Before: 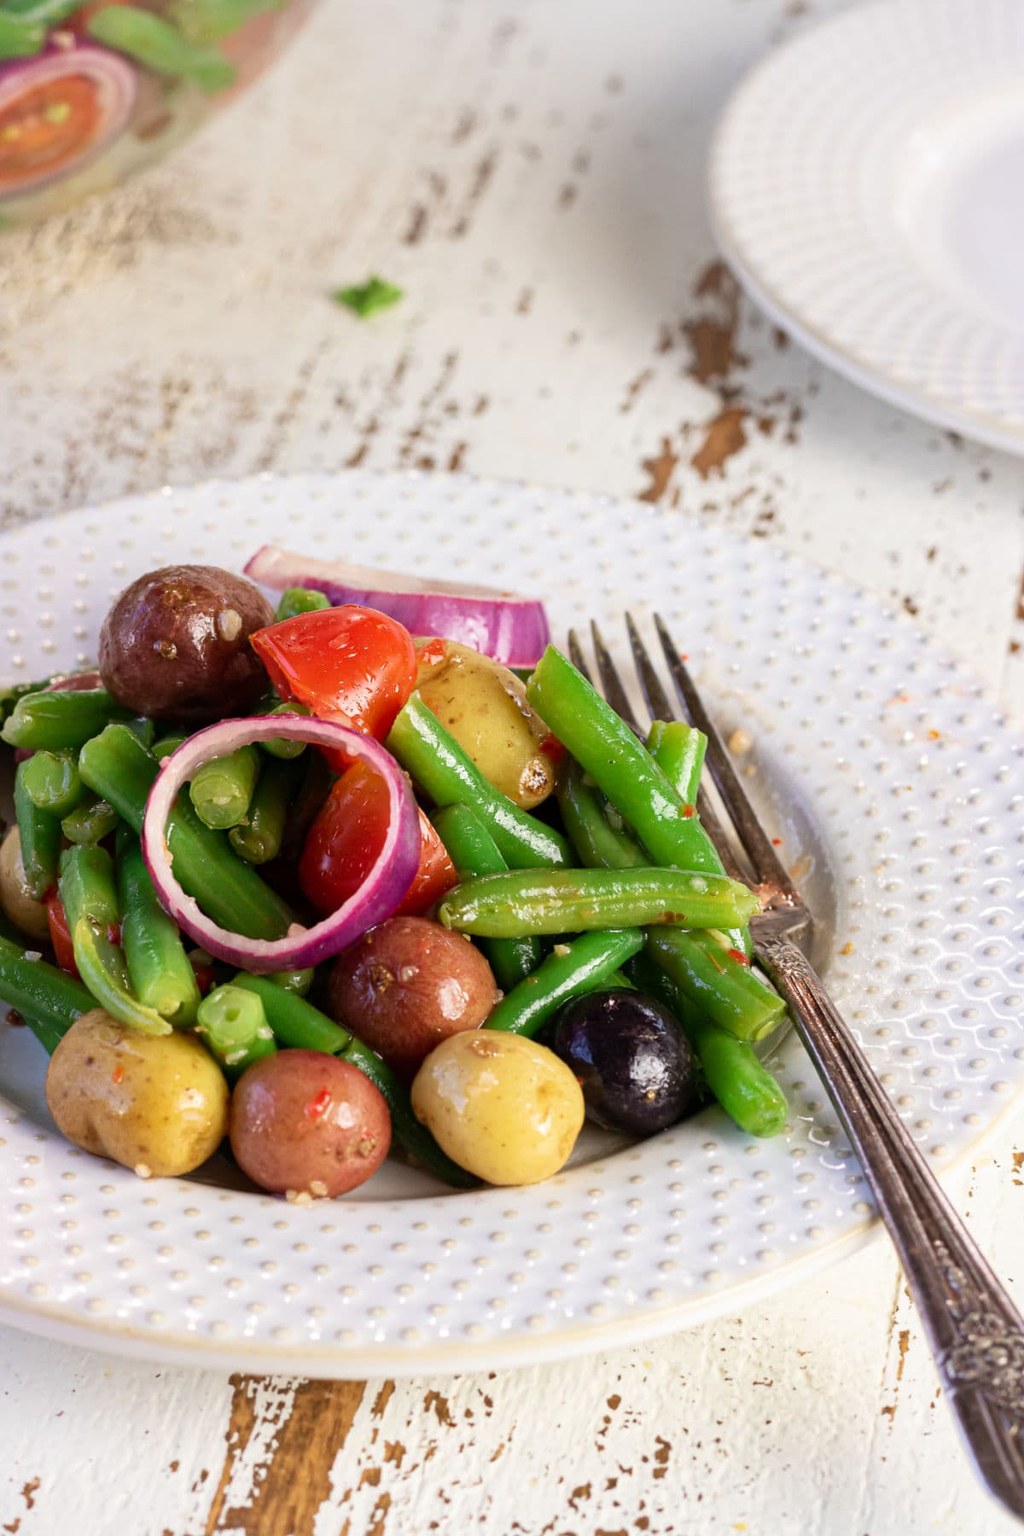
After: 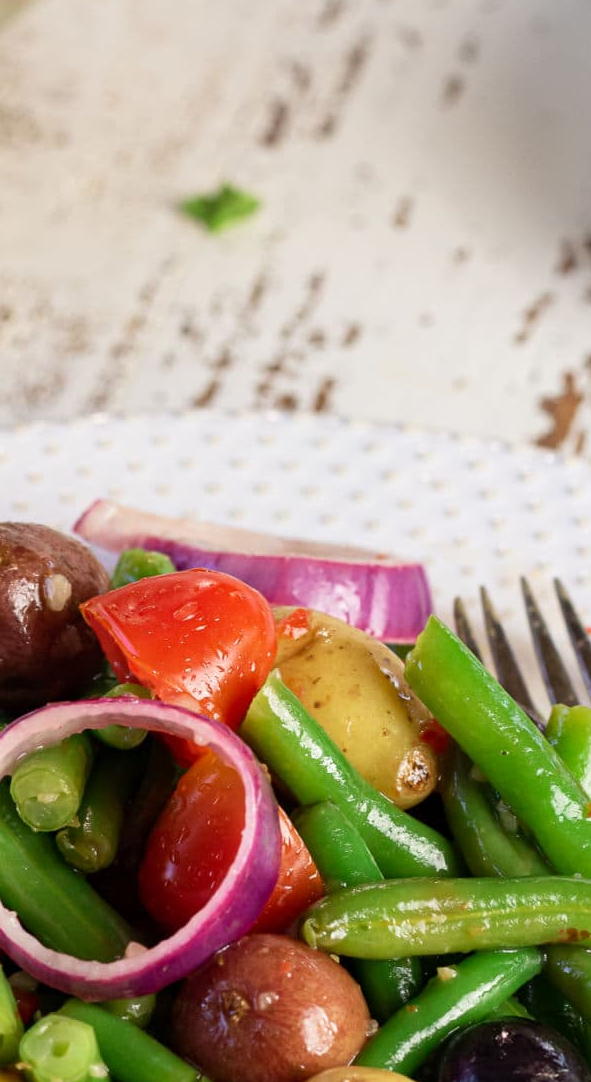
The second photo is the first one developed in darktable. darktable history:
crop: left 17.741%, top 7.815%, right 32.944%, bottom 32.048%
